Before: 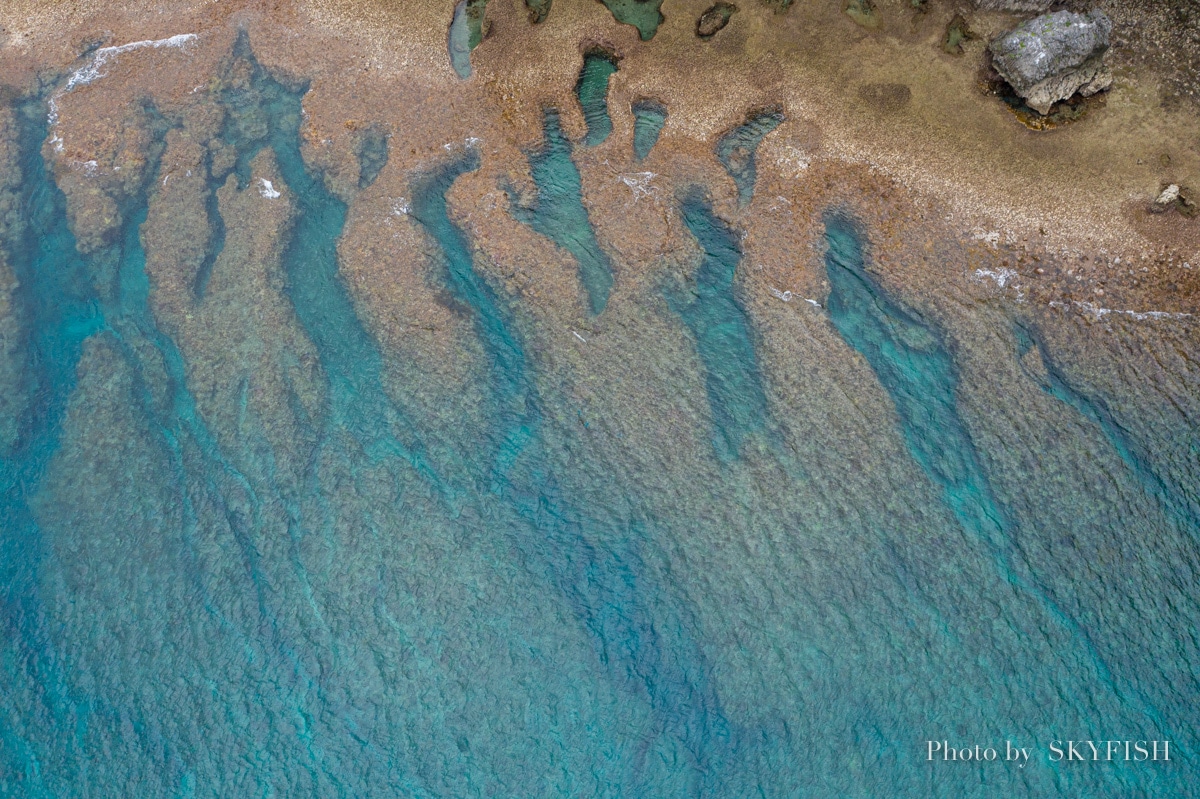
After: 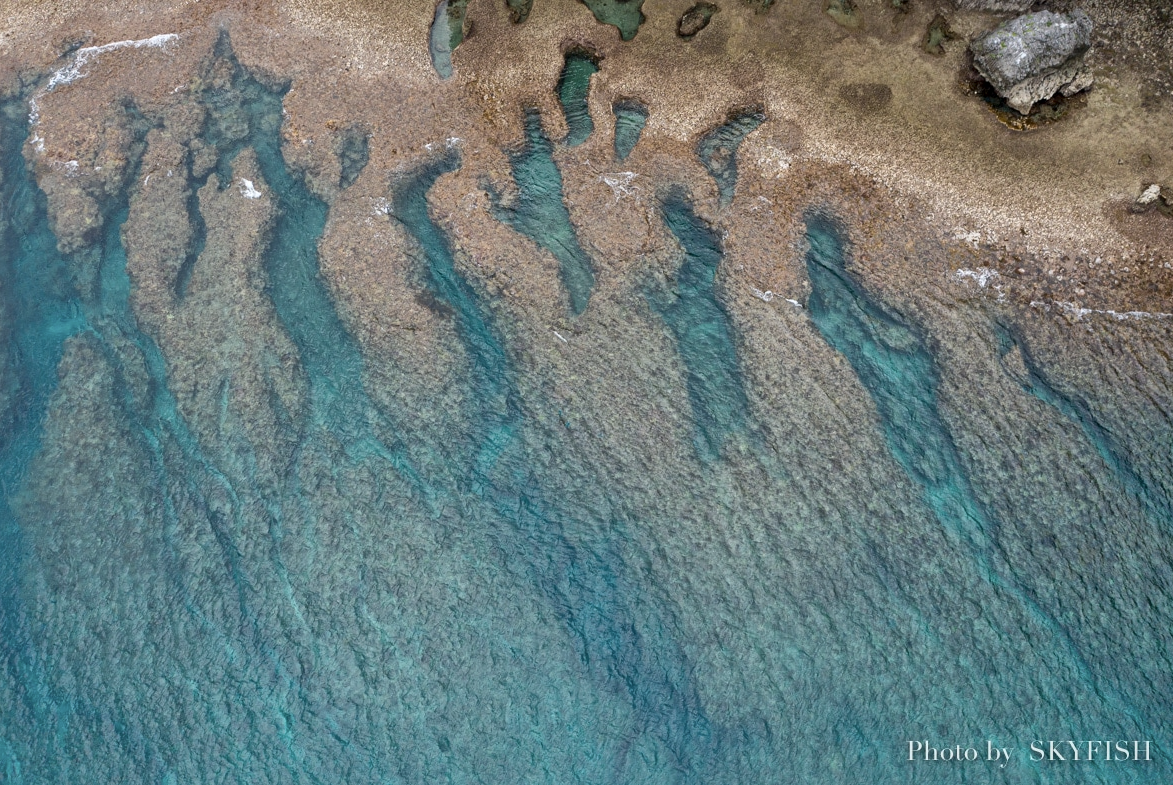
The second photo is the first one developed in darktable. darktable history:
crop and rotate: left 1.606%, right 0.585%, bottom 1.72%
local contrast: mode bilateral grid, contrast 19, coarseness 50, detail 148%, midtone range 0.2
color correction: highlights b* 0.056, saturation 0.799
